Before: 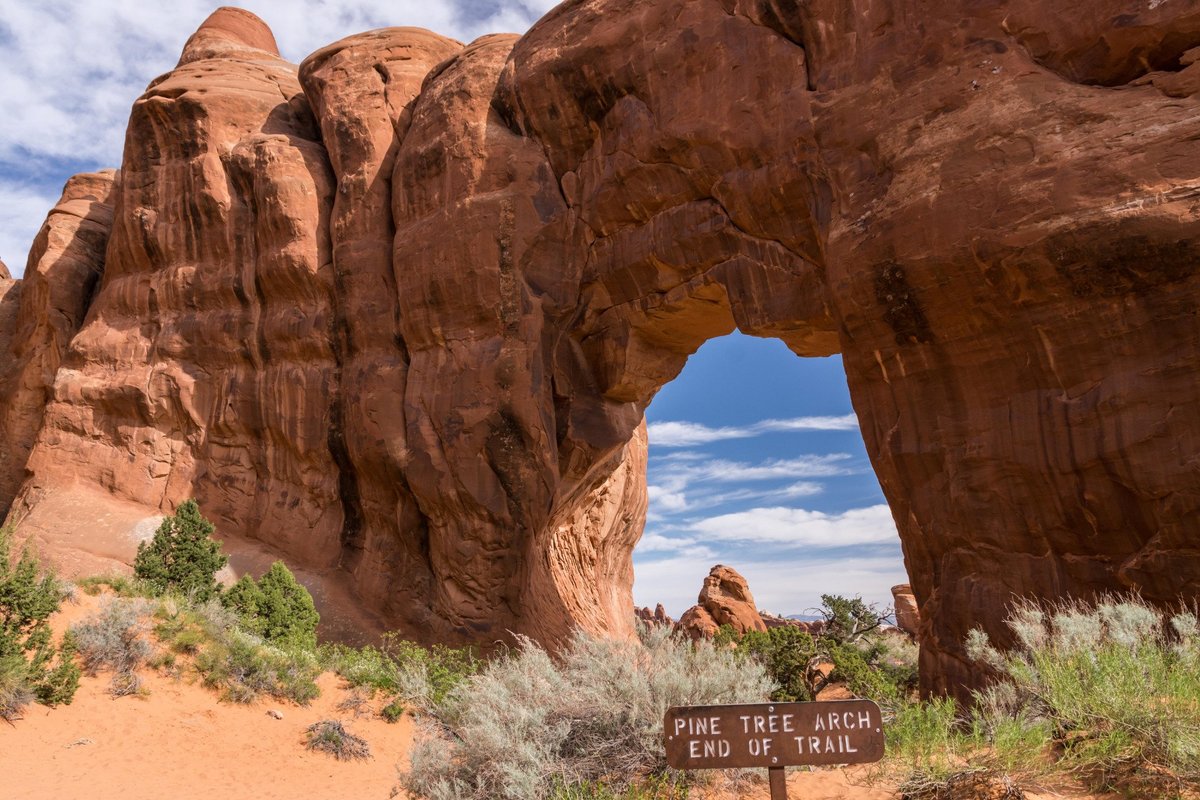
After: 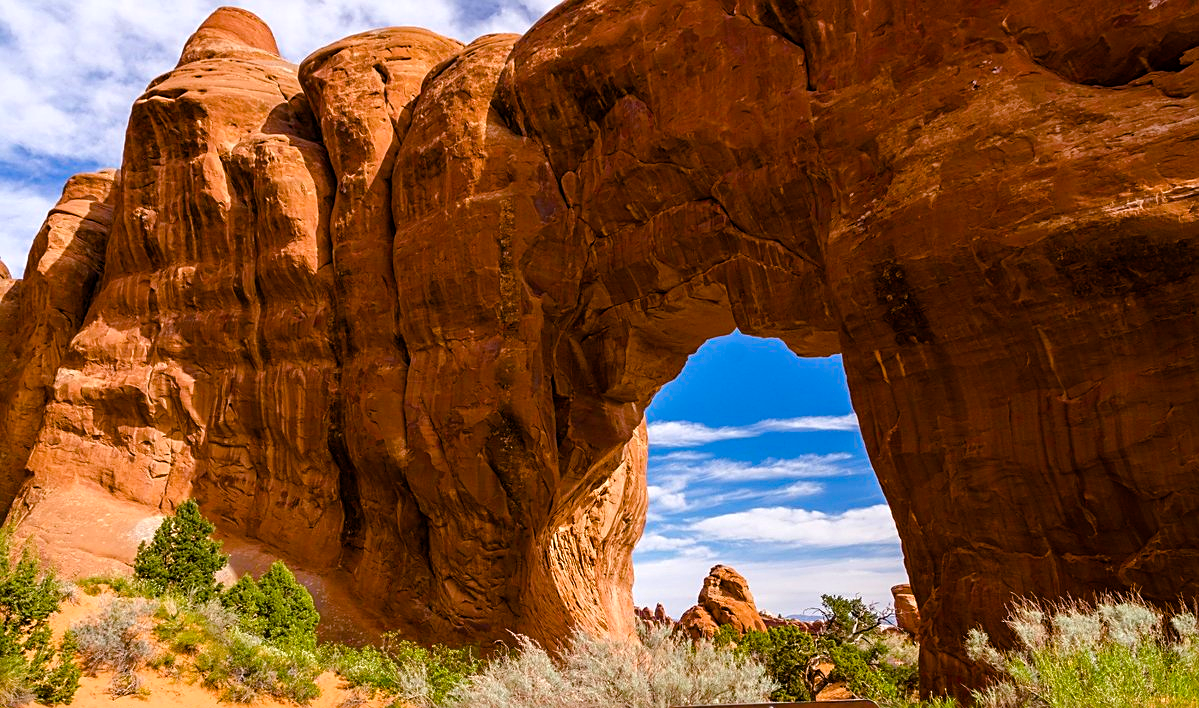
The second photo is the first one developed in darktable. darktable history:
sharpen: on, module defaults
color balance rgb: power › hue 309.3°, linear chroma grading › global chroma 20.176%, perceptual saturation grading › global saturation 20%, perceptual saturation grading › highlights -24.844%, perceptual saturation grading › shadows 49.704%, global vibrance 30.07%, contrast 10.61%
crop and rotate: top 0%, bottom 11.402%
